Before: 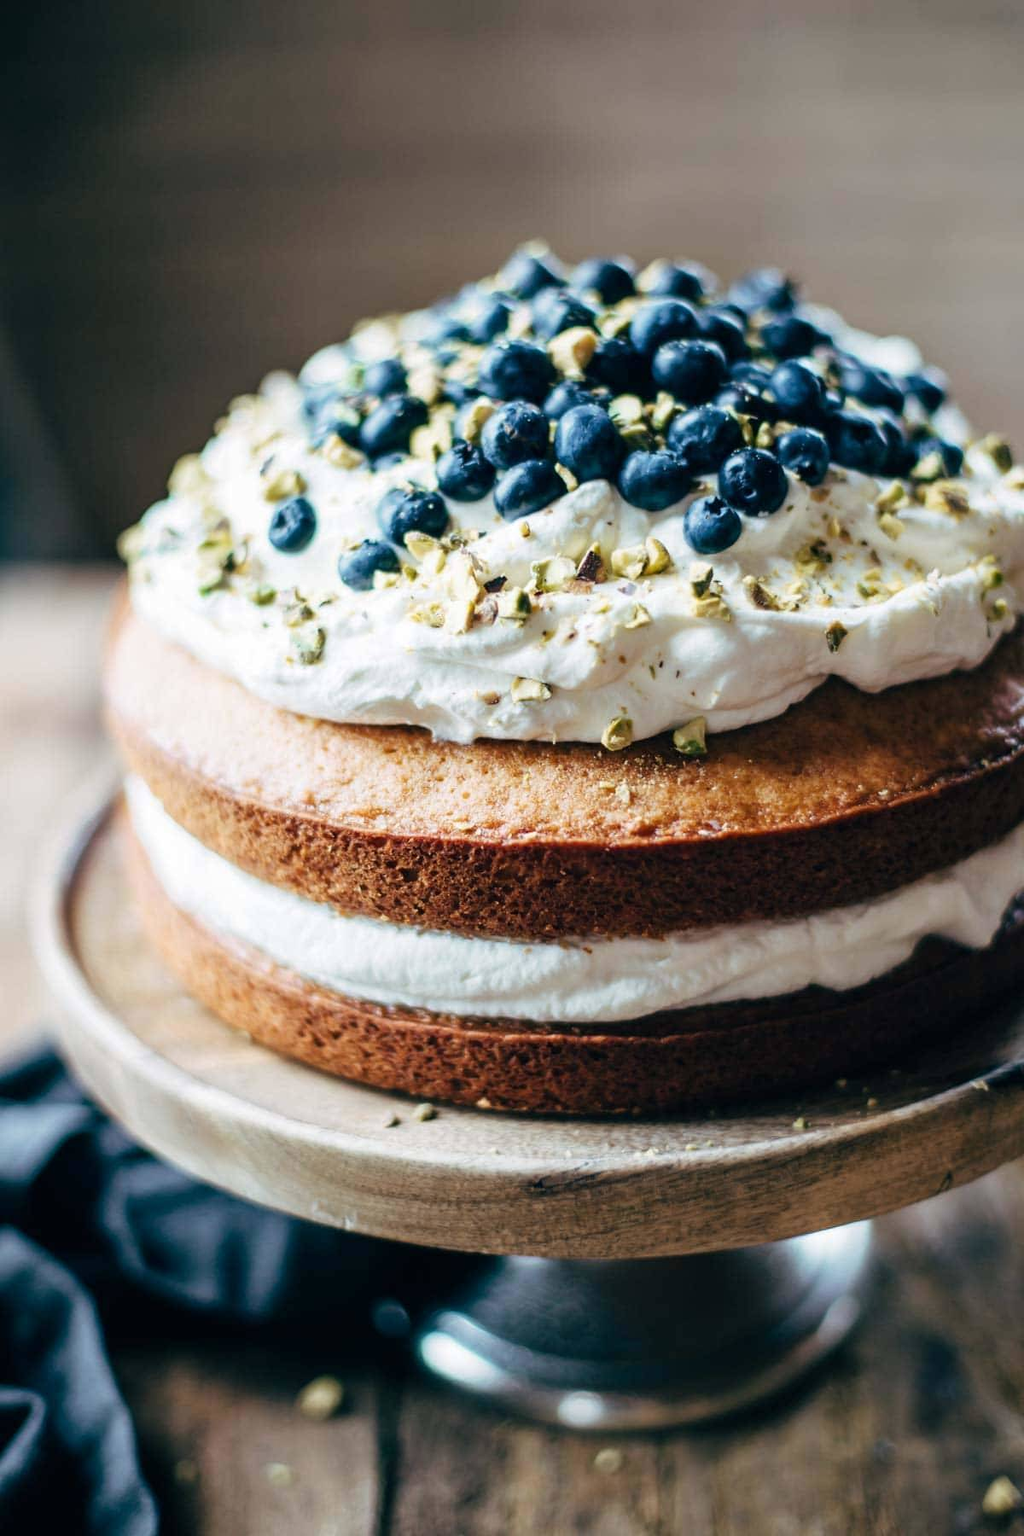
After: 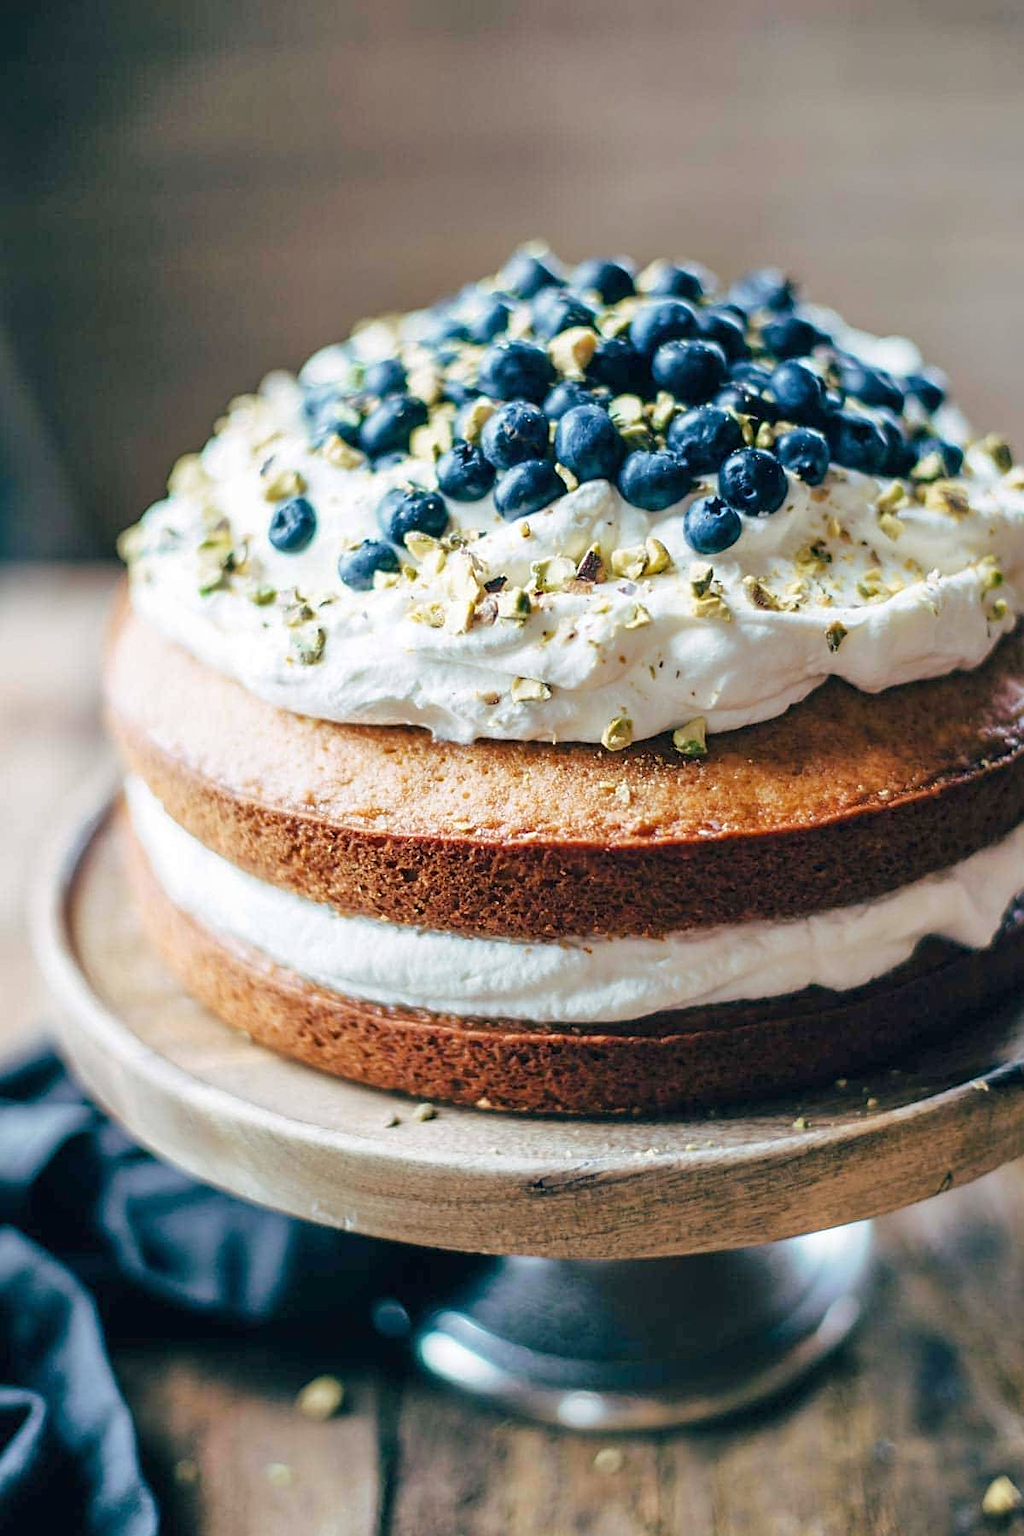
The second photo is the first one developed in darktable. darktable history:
sharpen: on, module defaults
tone equalizer: -7 EV 0.15 EV, -6 EV 0.603 EV, -5 EV 1.19 EV, -4 EV 1.29 EV, -3 EV 1.14 EV, -2 EV 0.6 EV, -1 EV 0.152 EV, smoothing diameter 24.92%, edges refinement/feathering 12.01, preserve details guided filter
